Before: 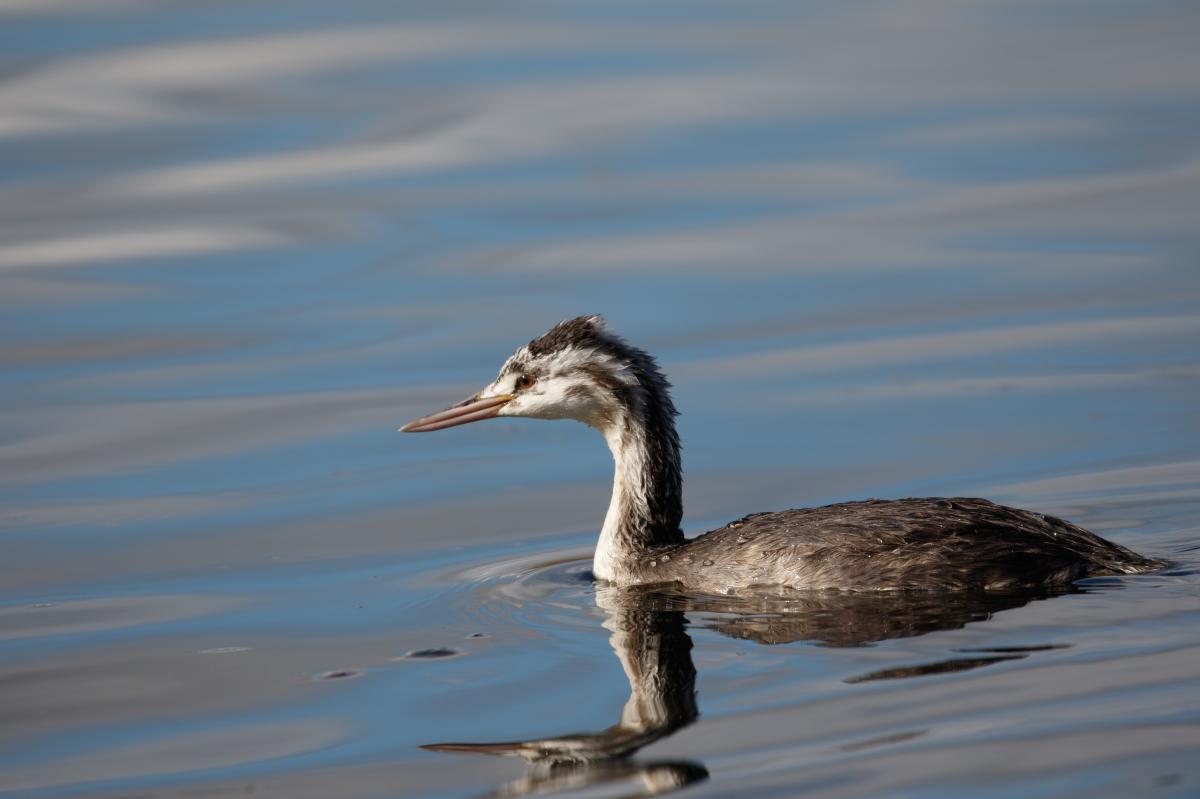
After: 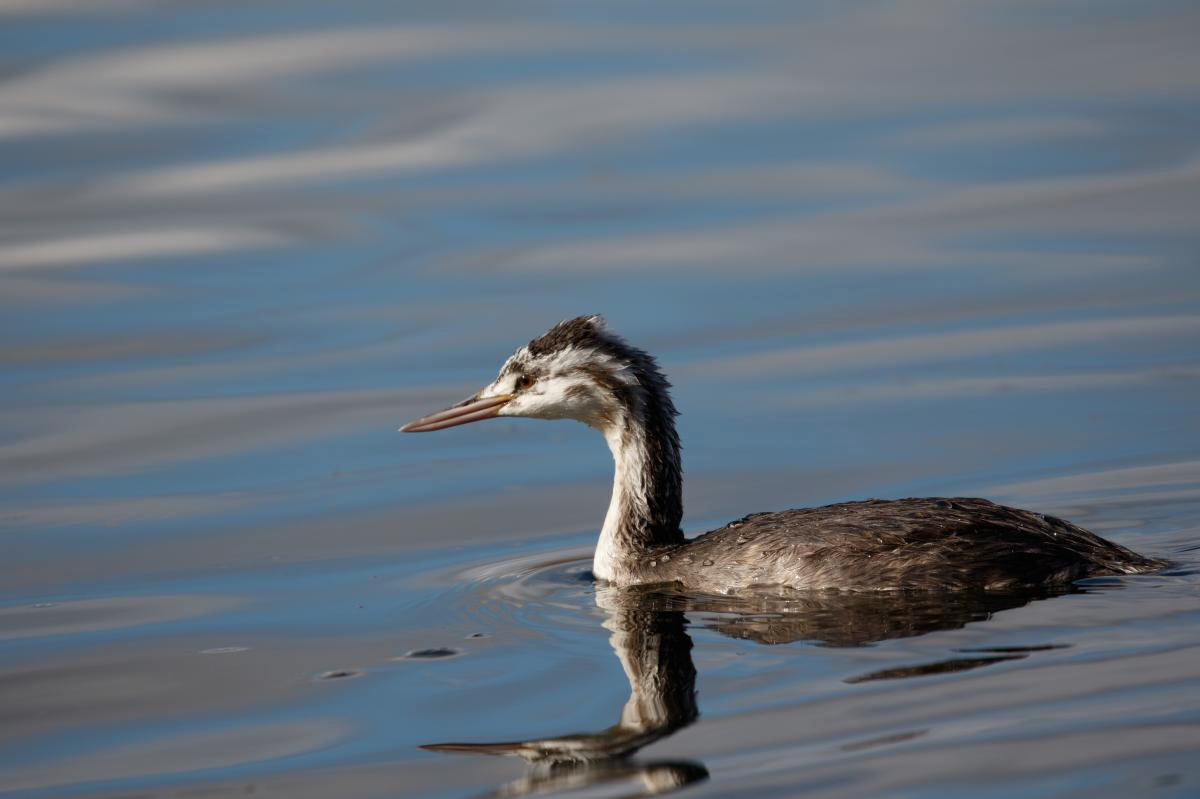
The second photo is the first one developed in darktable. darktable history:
contrast brightness saturation: contrast 0.028, brightness -0.045
